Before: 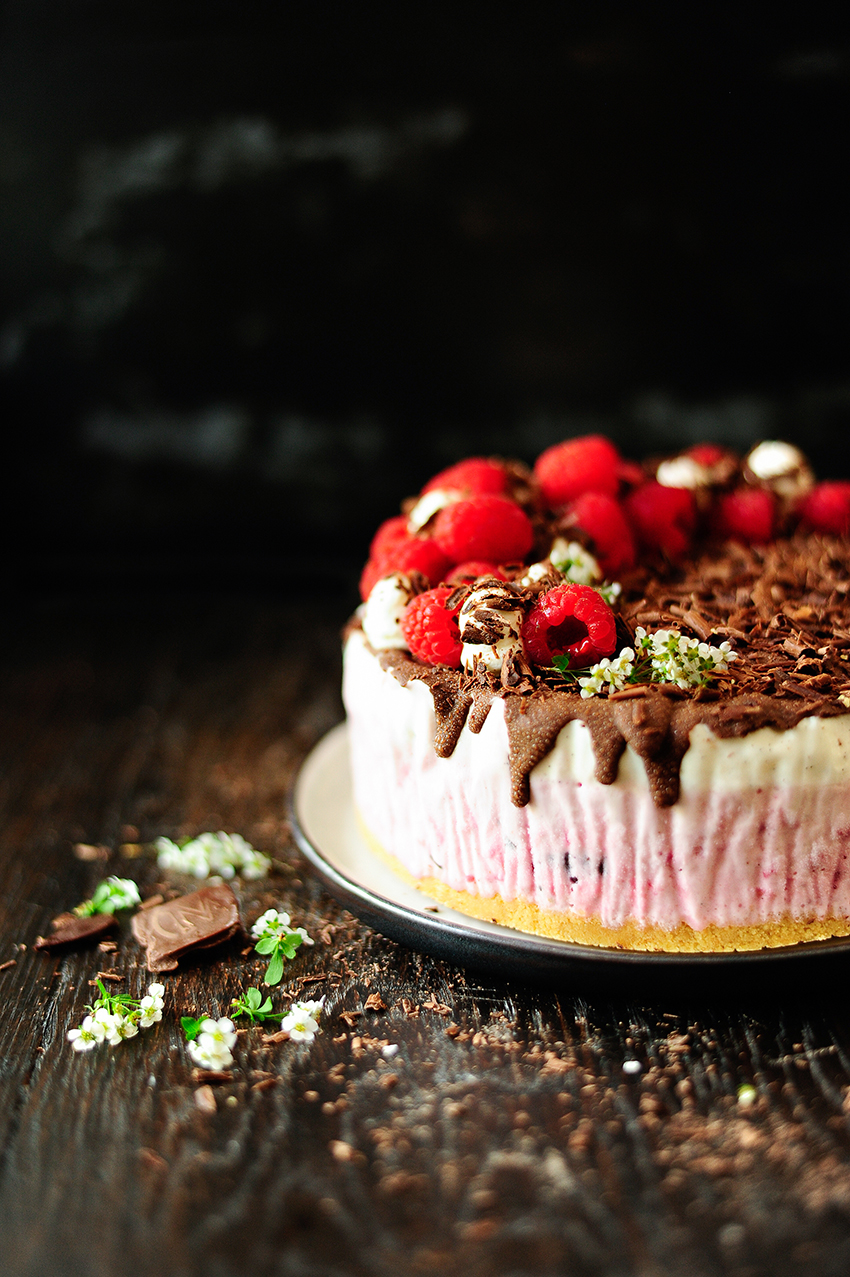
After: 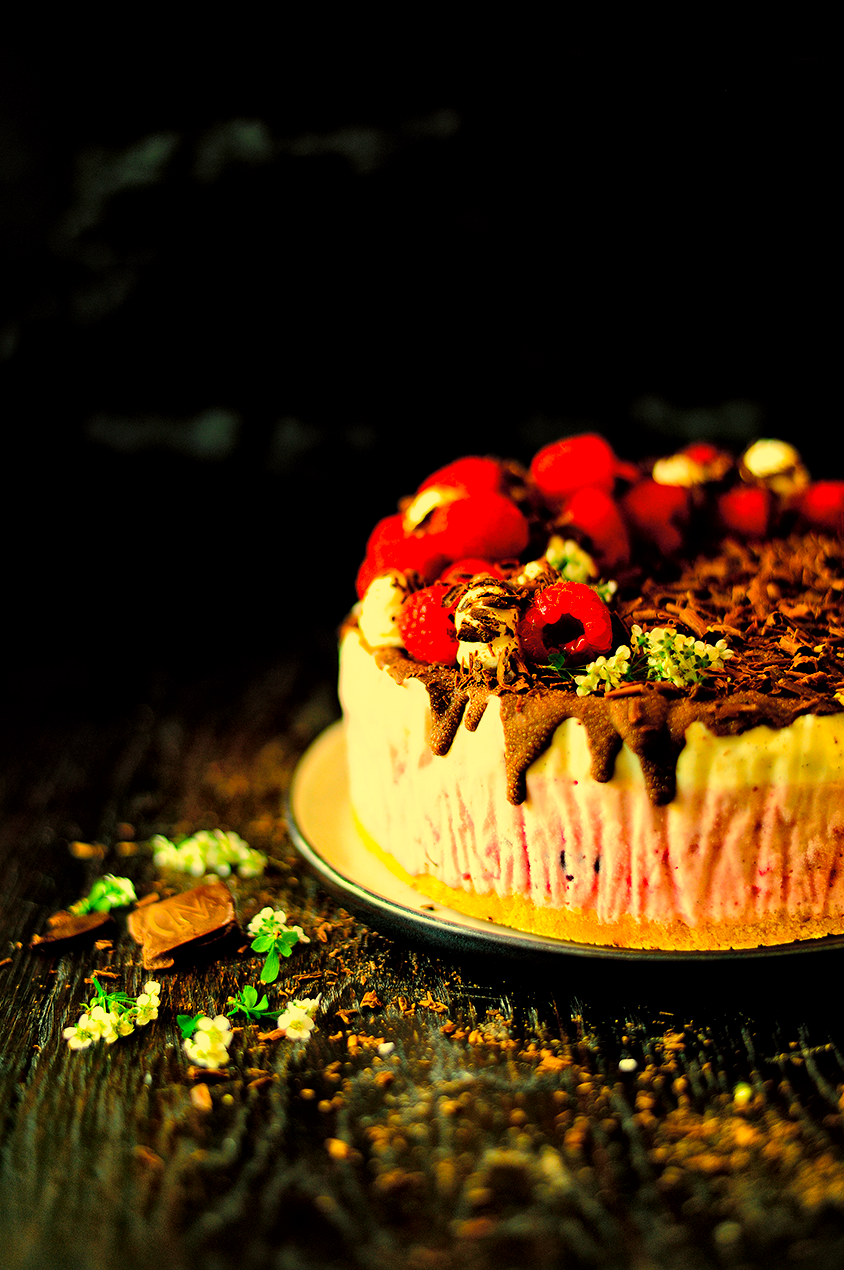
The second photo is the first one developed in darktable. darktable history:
color balance: mode lift, gamma, gain (sRGB), lift [1.014, 0.966, 0.918, 0.87], gamma [0.86, 0.734, 0.918, 0.976], gain [1.063, 1.13, 1.063, 0.86]
white balance: emerald 1
crop and rotate: left 0.614%, top 0.179%, bottom 0.309%
global tonemap: drago (1, 100), detail 1
color balance rgb: perceptual saturation grading › global saturation 40%, global vibrance 15%
